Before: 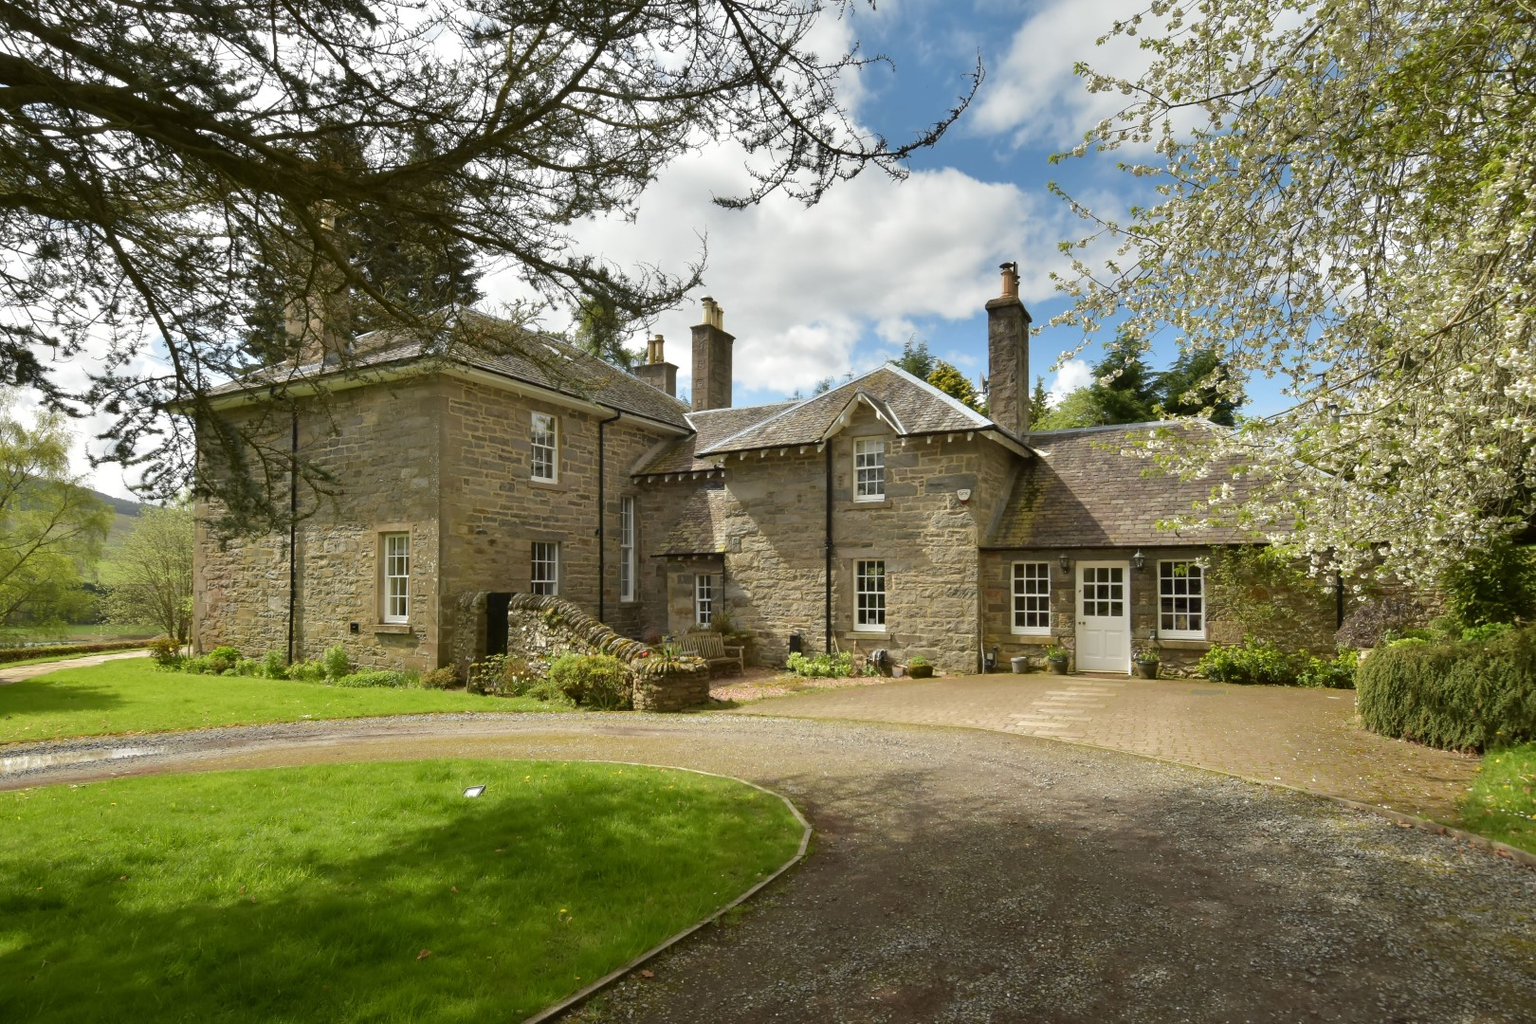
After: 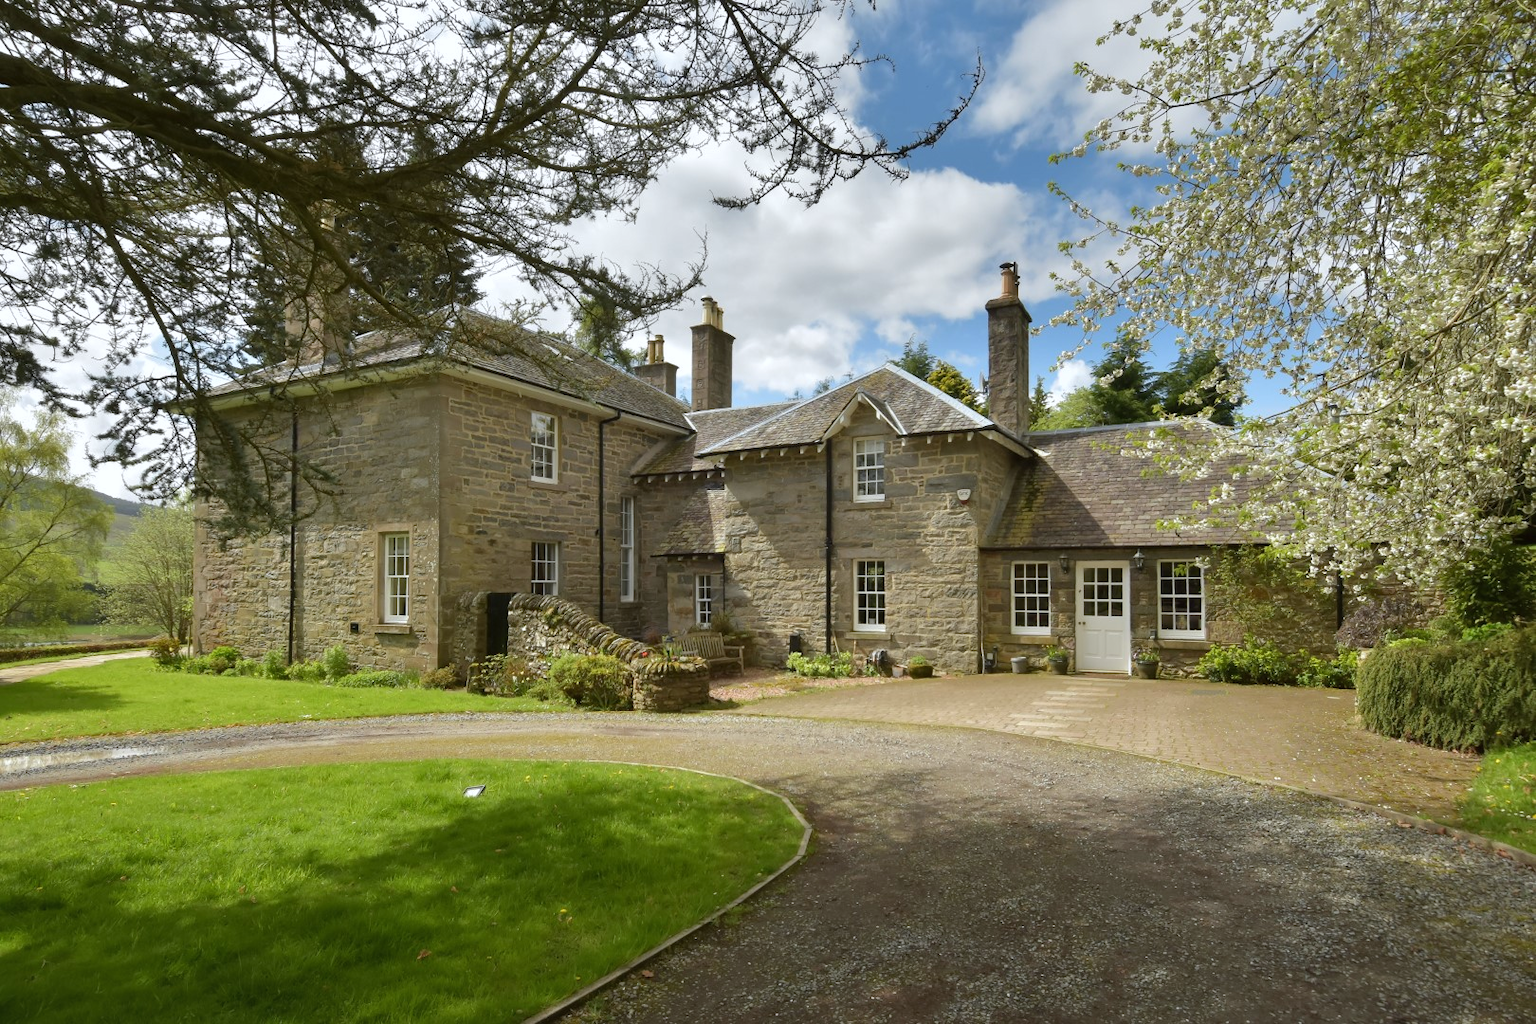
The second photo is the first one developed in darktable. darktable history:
white balance: red 0.98, blue 1.034
shadows and highlights: shadows 25, highlights -25
